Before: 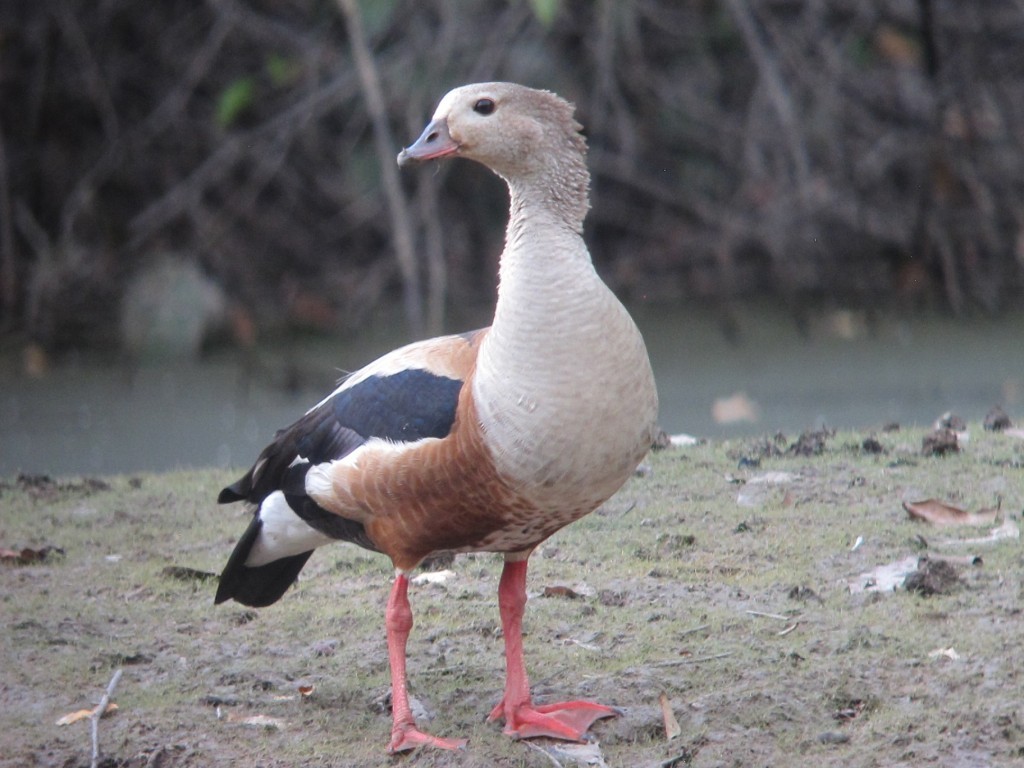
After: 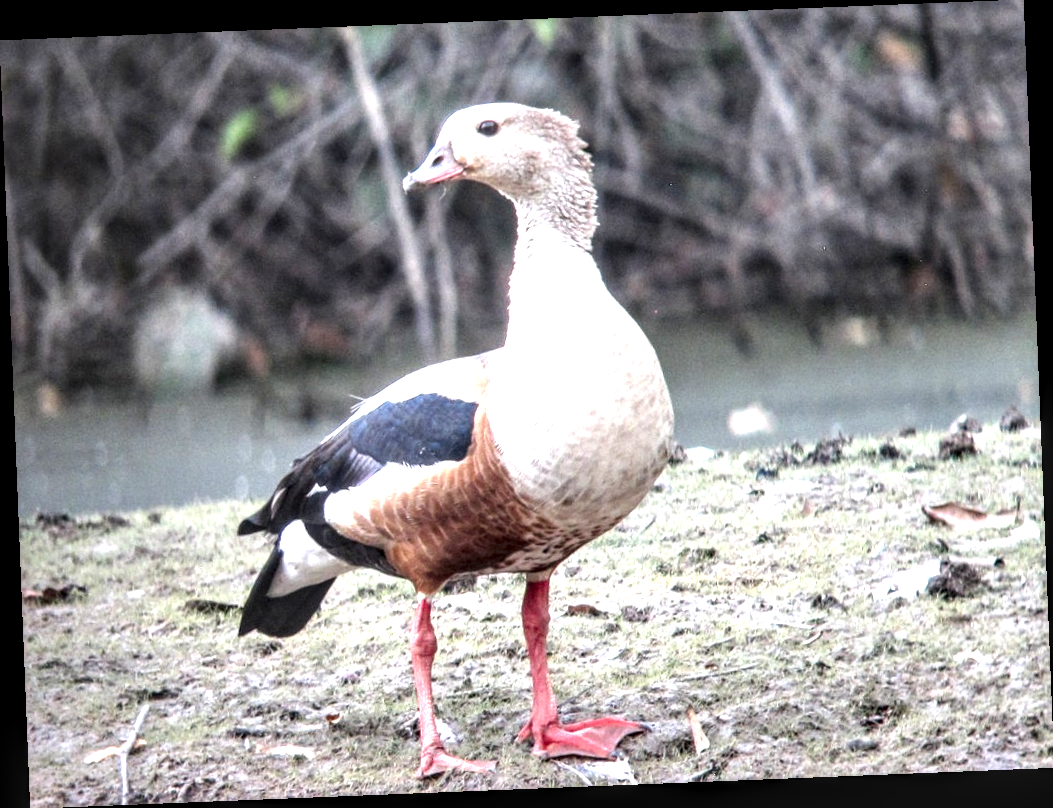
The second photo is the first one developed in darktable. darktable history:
local contrast: highlights 20%, detail 197%
exposure: black level correction 0, exposure 1.2 EV, compensate exposure bias true, compensate highlight preservation false
rotate and perspective: rotation -2.29°, automatic cropping off
